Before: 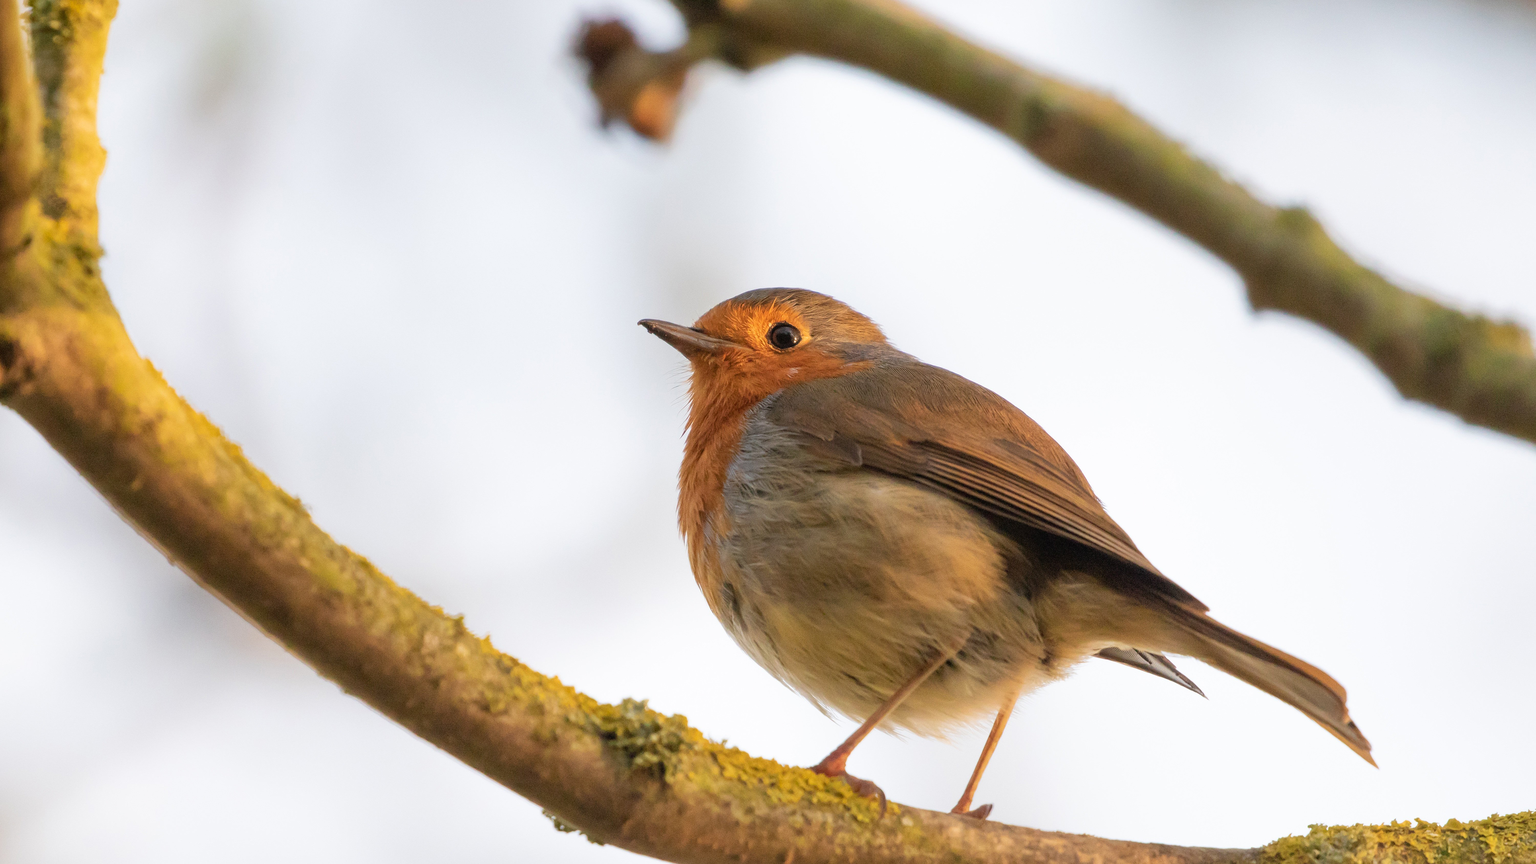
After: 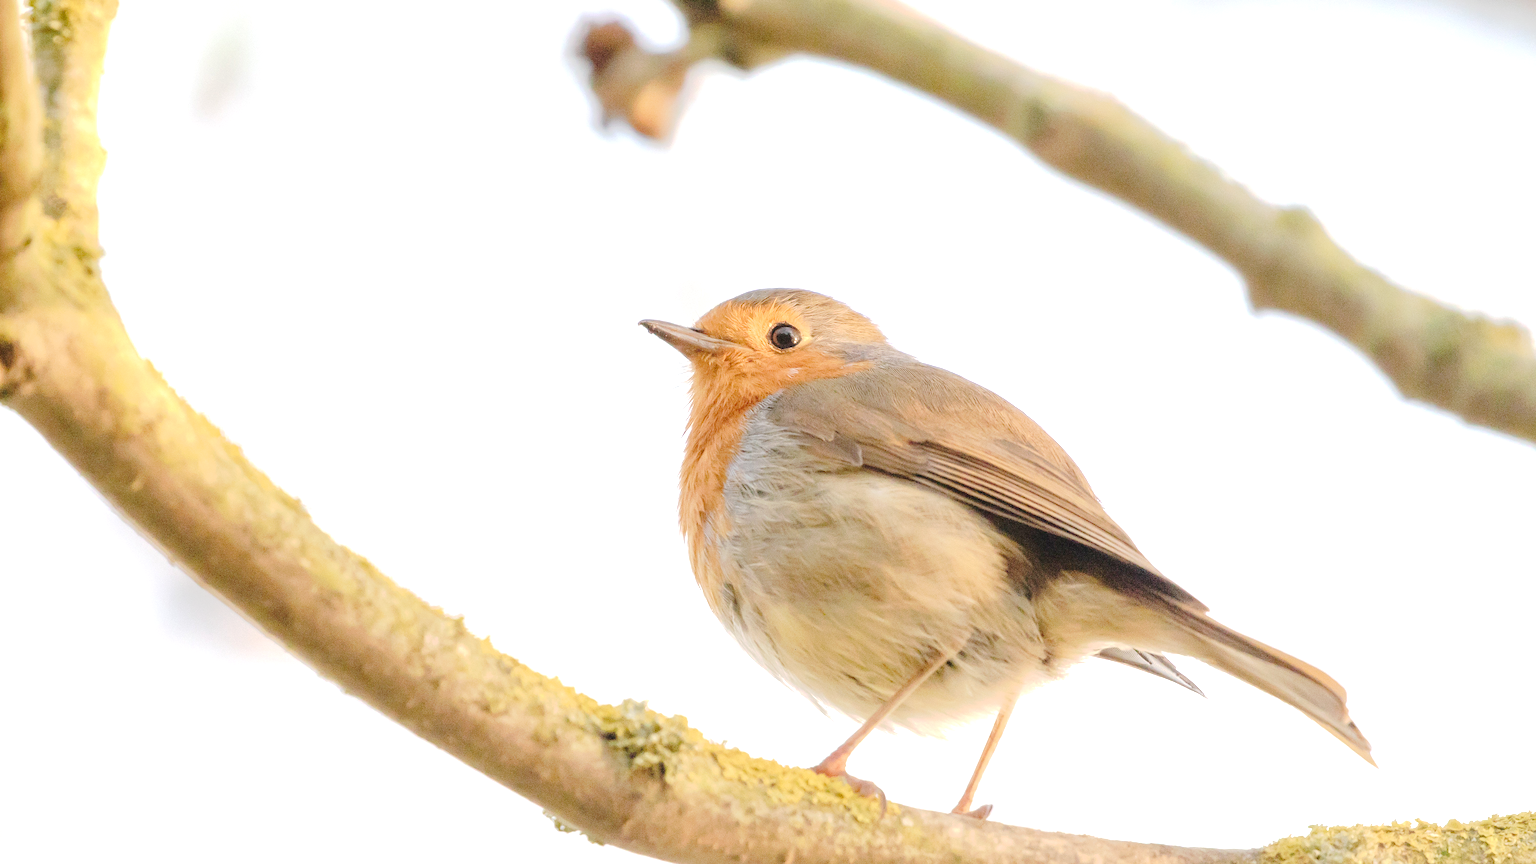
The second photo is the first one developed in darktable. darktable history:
exposure: exposure 0.74 EV, compensate highlight preservation false
tone curve: curves: ch0 [(0, 0) (0.003, 0.021) (0.011, 0.033) (0.025, 0.059) (0.044, 0.097) (0.069, 0.141) (0.1, 0.186) (0.136, 0.237) (0.177, 0.298) (0.224, 0.378) (0.277, 0.47) (0.335, 0.542) (0.399, 0.605) (0.468, 0.678) (0.543, 0.724) (0.623, 0.787) (0.709, 0.829) (0.801, 0.875) (0.898, 0.912) (1, 1)], preserve colors none
